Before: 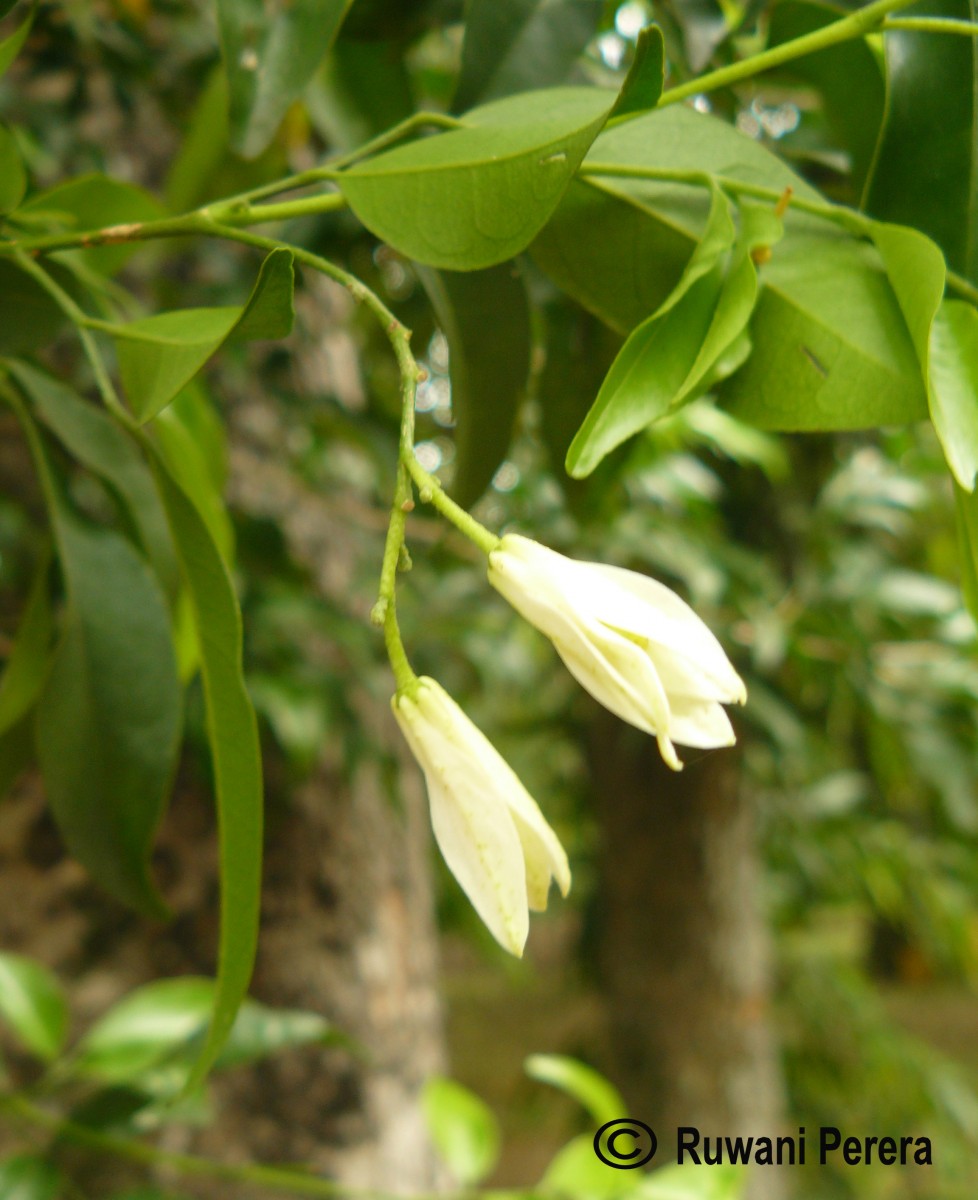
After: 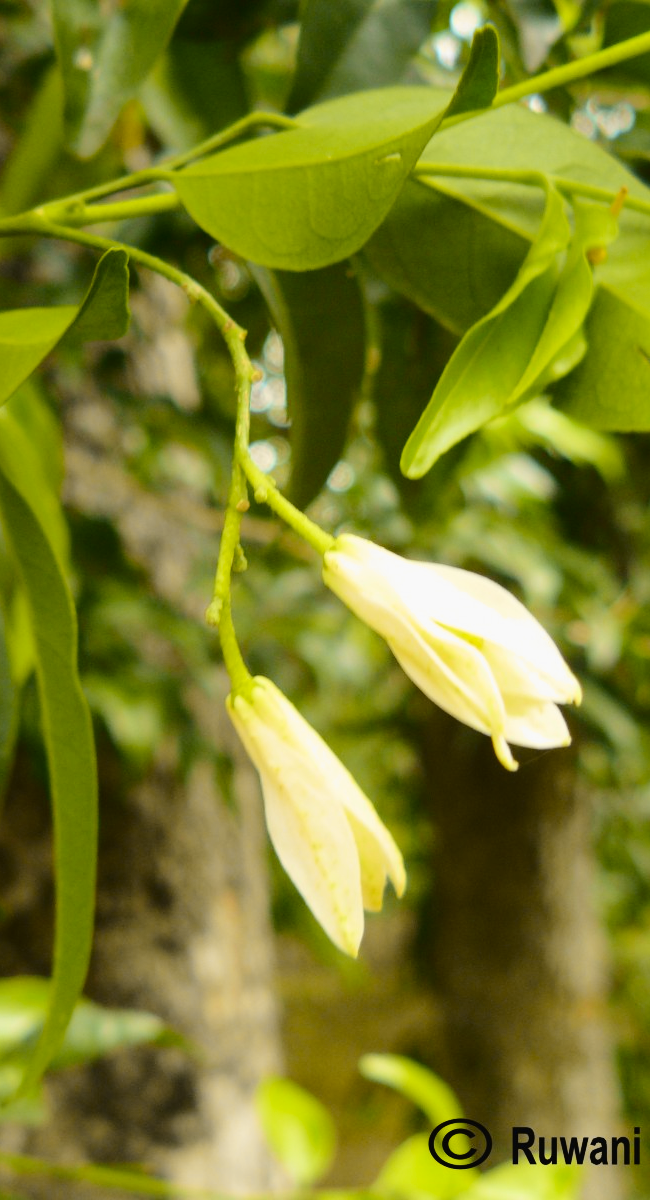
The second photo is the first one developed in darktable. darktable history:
tone curve: curves: ch0 [(0, 0.01) (0.097, 0.07) (0.204, 0.173) (0.447, 0.517) (0.539, 0.624) (0.733, 0.791) (0.879, 0.898) (1, 0.98)]; ch1 [(0, 0) (0.393, 0.415) (0.447, 0.448) (0.485, 0.494) (0.523, 0.509) (0.545, 0.544) (0.574, 0.578) (0.648, 0.674) (1, 1)]; ch2 [(0, 0) (0.369, 0.388) (0.449, 0.431) (0.499, 0.5) (0.521, 0.517) (0.53, 0.54) (0.564, 0.569) (0.674, 0.735) (1, 1)], color space Lab, independent channels, preserve colors none
crop: left 16.899%, right 16.556%
